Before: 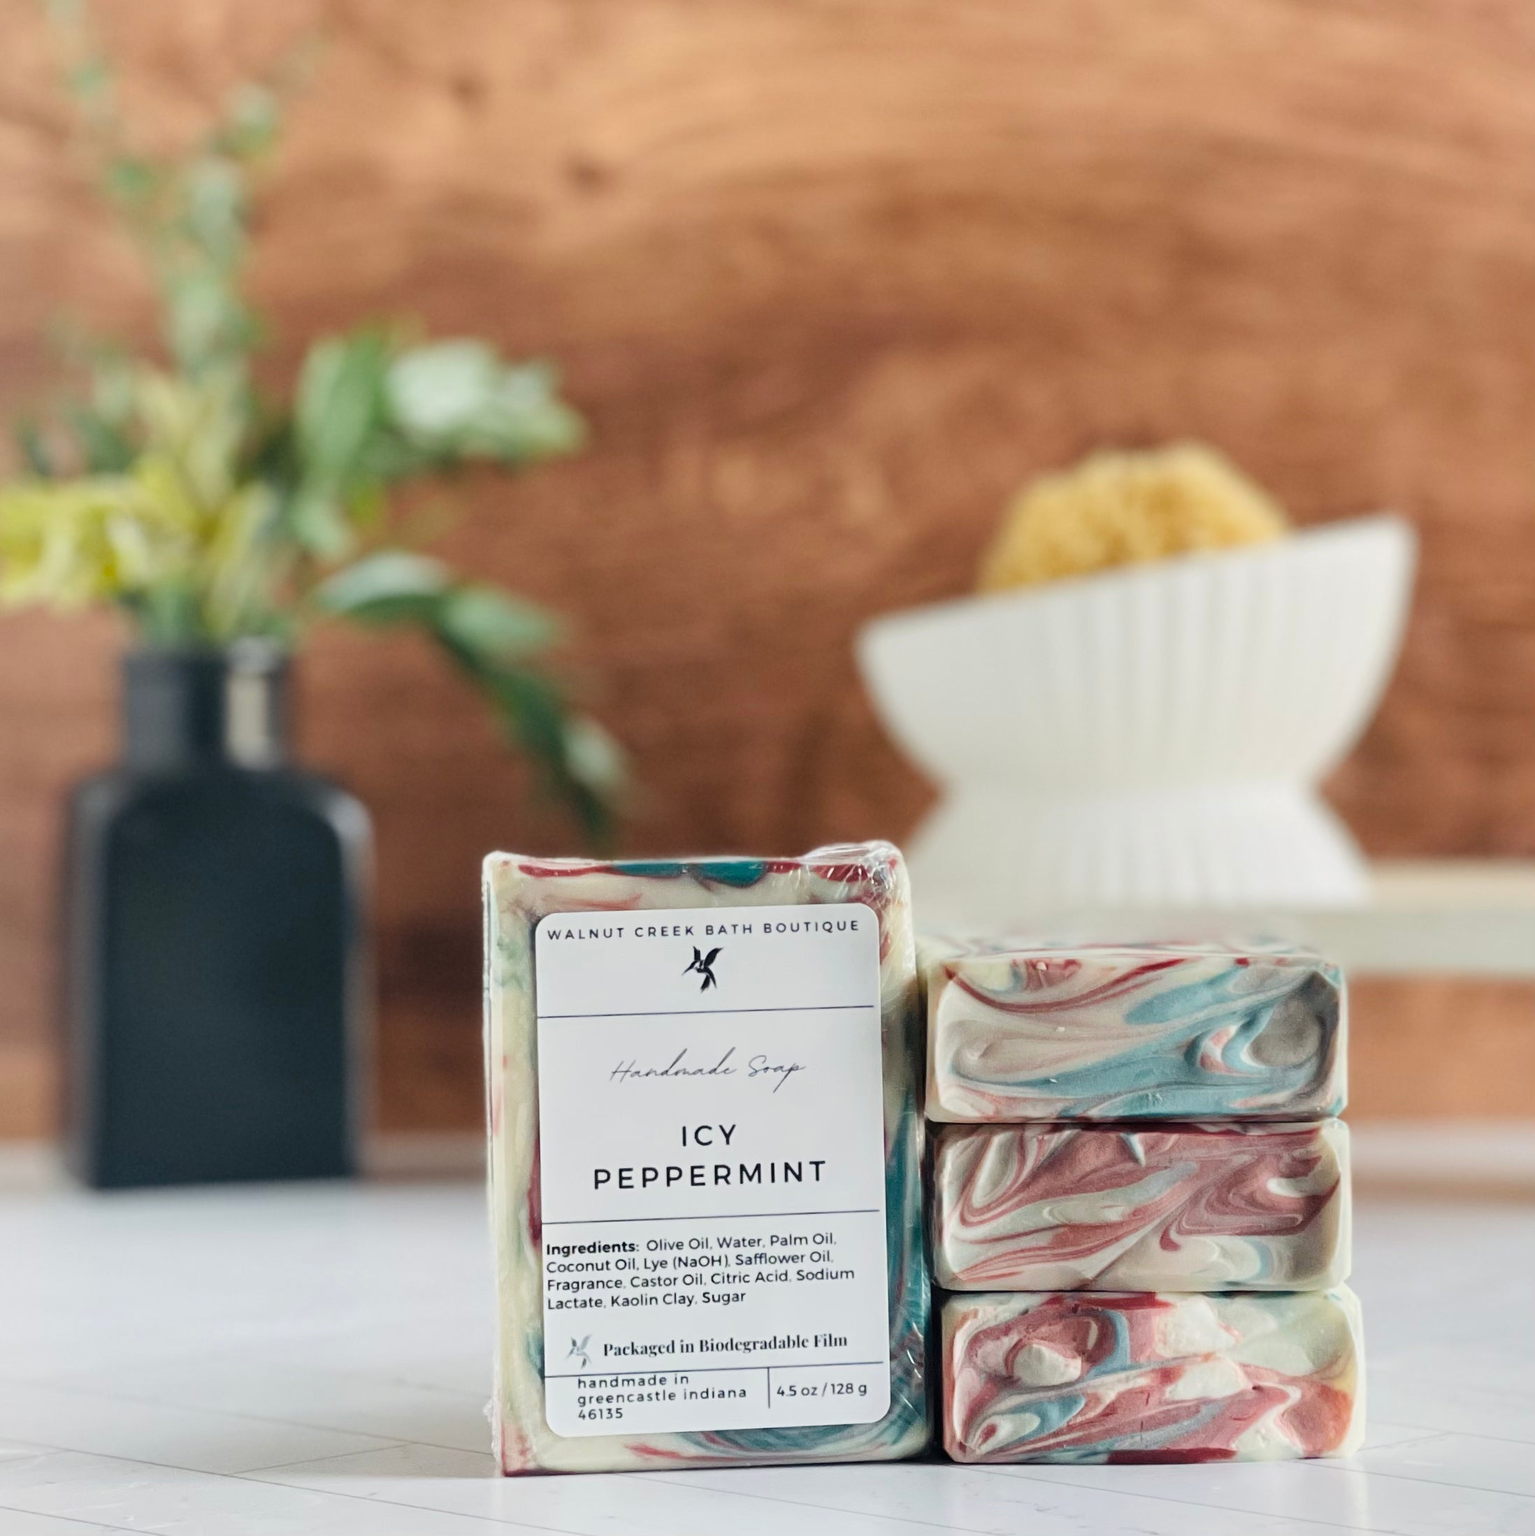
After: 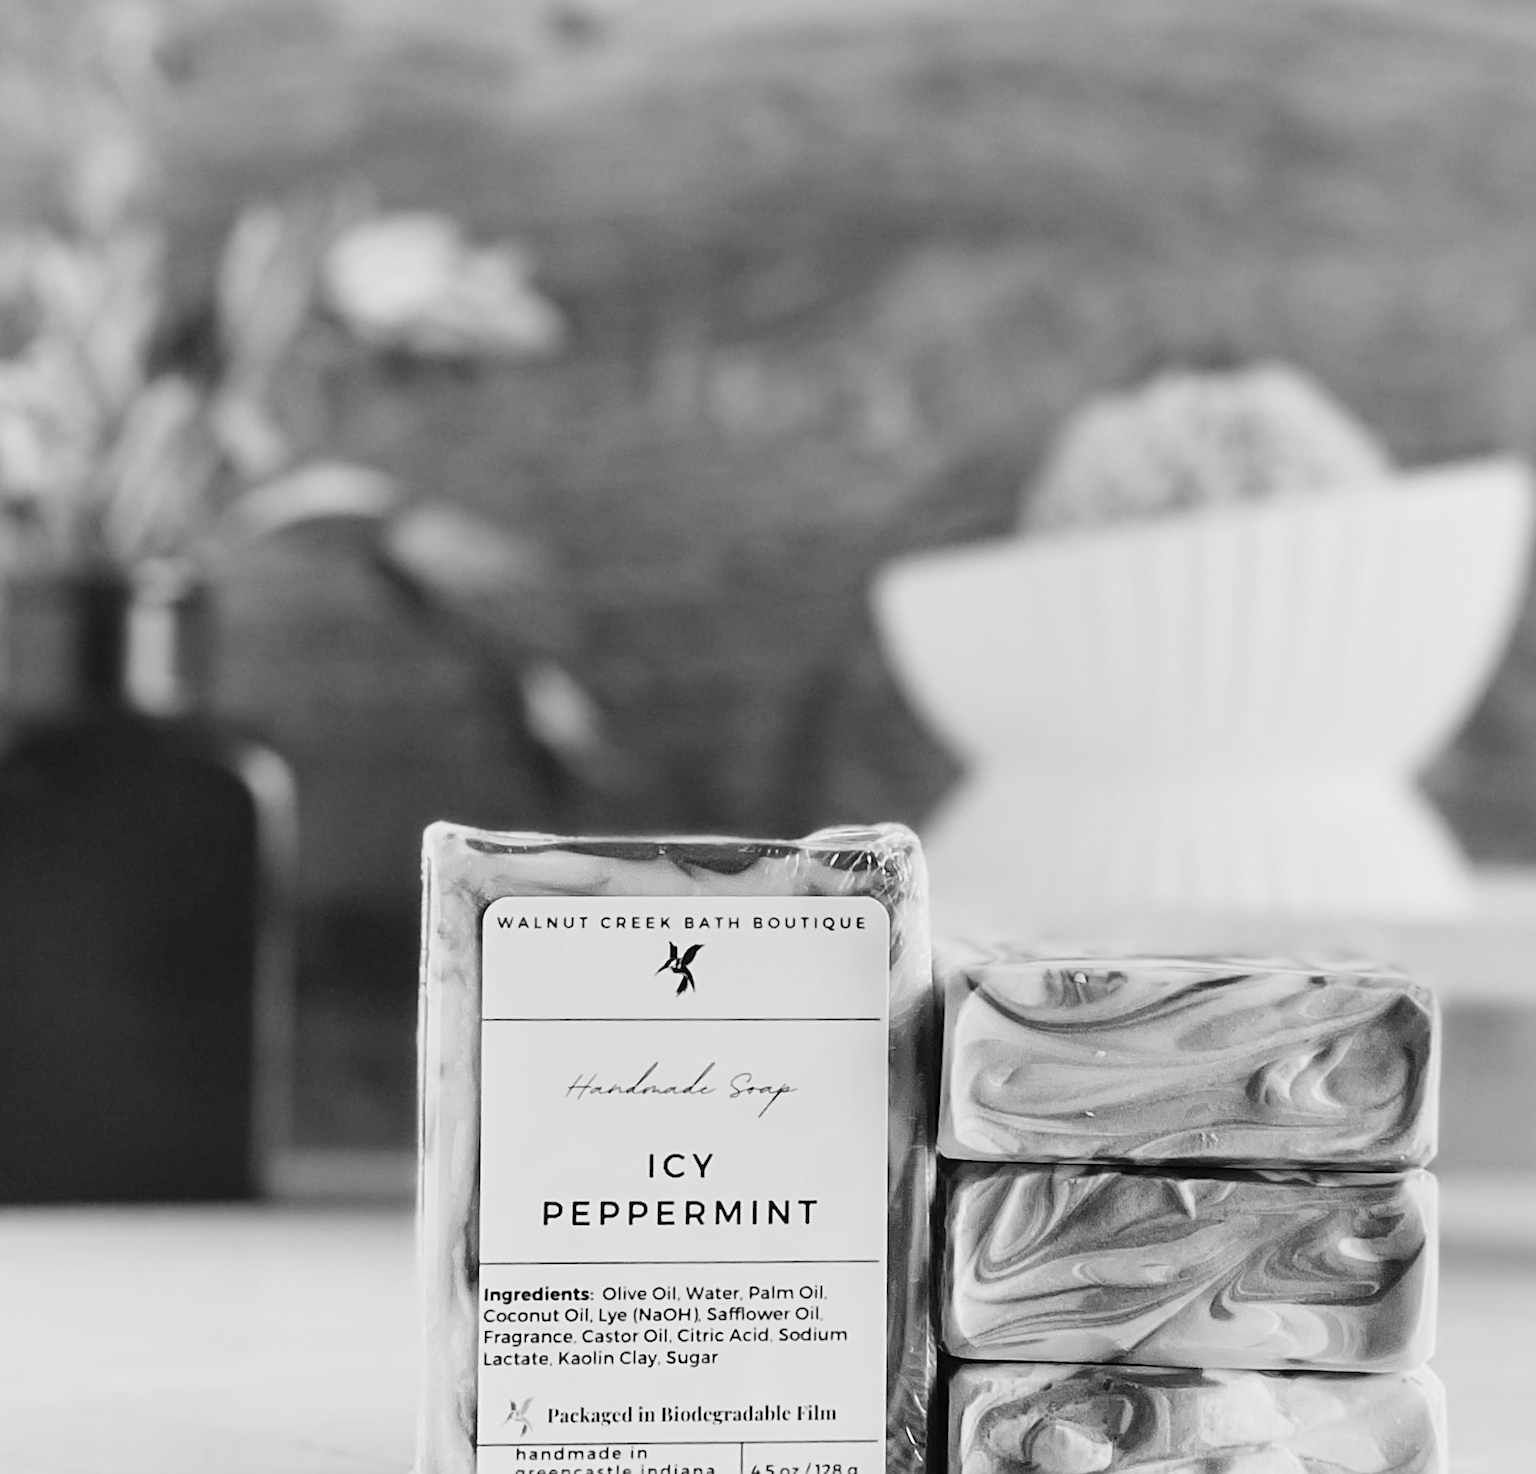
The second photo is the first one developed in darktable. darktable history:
tone curve: curves: ch0 [(0, 0.011) (0.139, 0.106) (0.295, 0.271) (0.499, 0.523) (0.739, 0.782) (0.857, 0.879) (1, 0.967)]; ch1 [(0, 0) (0.272, 0.249) (0.39, 0.379) (0.469, 0.456) (0.495, 0.497) (0.524, 0.53) (0.588, 0.62) (0.725, 0.779) (1, 1)]; ch2 [(0, 0) (0.125, 0.089) (0.35, 0.317) (0.437, 0.42) (0.502, 0.499) (0.533, 0.553) (0.599, 0.638) (1, 1)], color space Lab, independent channels, preserve colors none
rotate and perspective: rotation -1.42°, crop left 0.016, crop right 0.984, crop top 0.035, crop bottom 0.965
sharpen: on, module defaults
crop and rotate: angle -3.27°, left 5.211%, top 5.211%, right 4.607%, bottom 4.607%
monochrome: on, module defaults
white balance: red 1, blue 1
color contrast: green-magenta contrast 1.2, blue-yellow contrast 1.2
